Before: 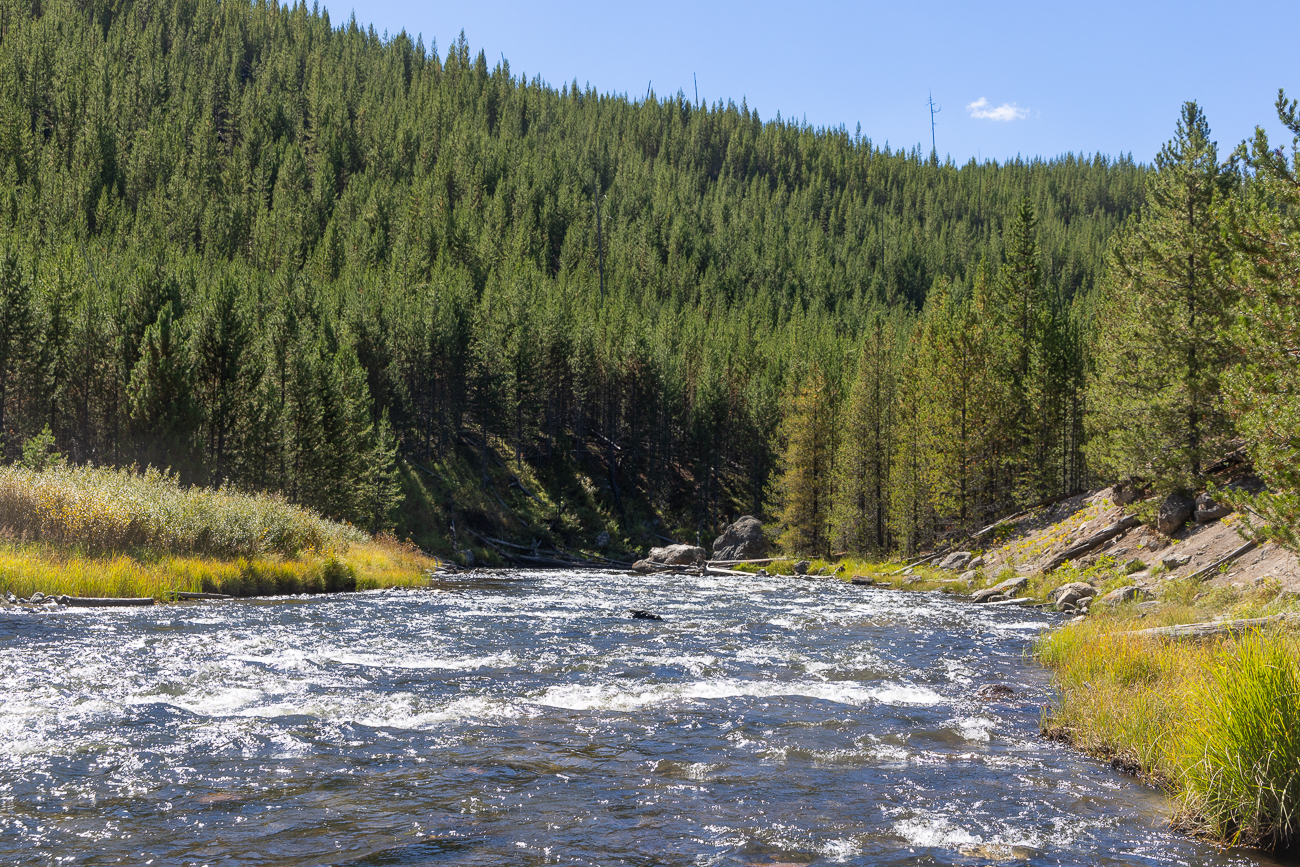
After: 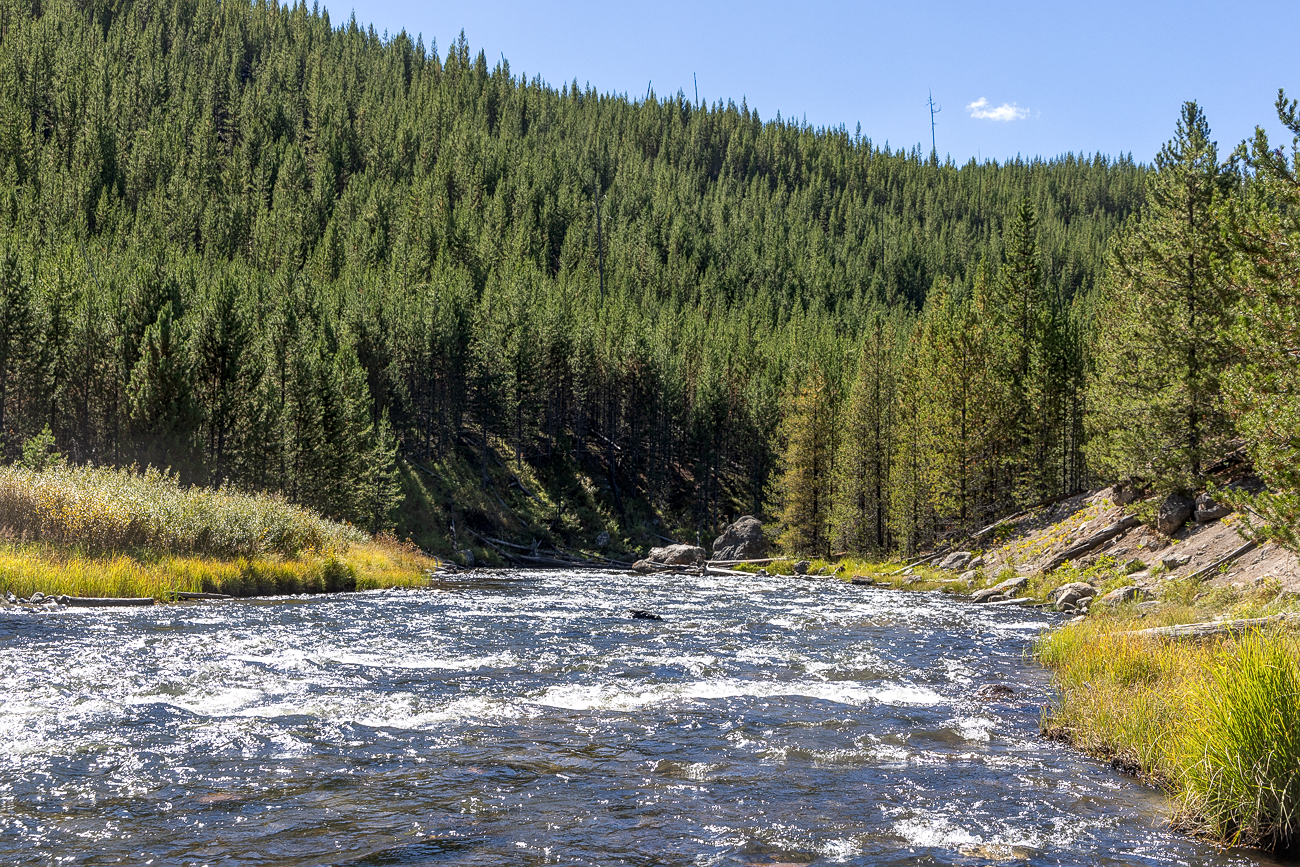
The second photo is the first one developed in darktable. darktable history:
tone equalizer: on, module defaults
sharpen: radius 1.272, amount 0.305, threshold 0
local contrast: detail 130%
